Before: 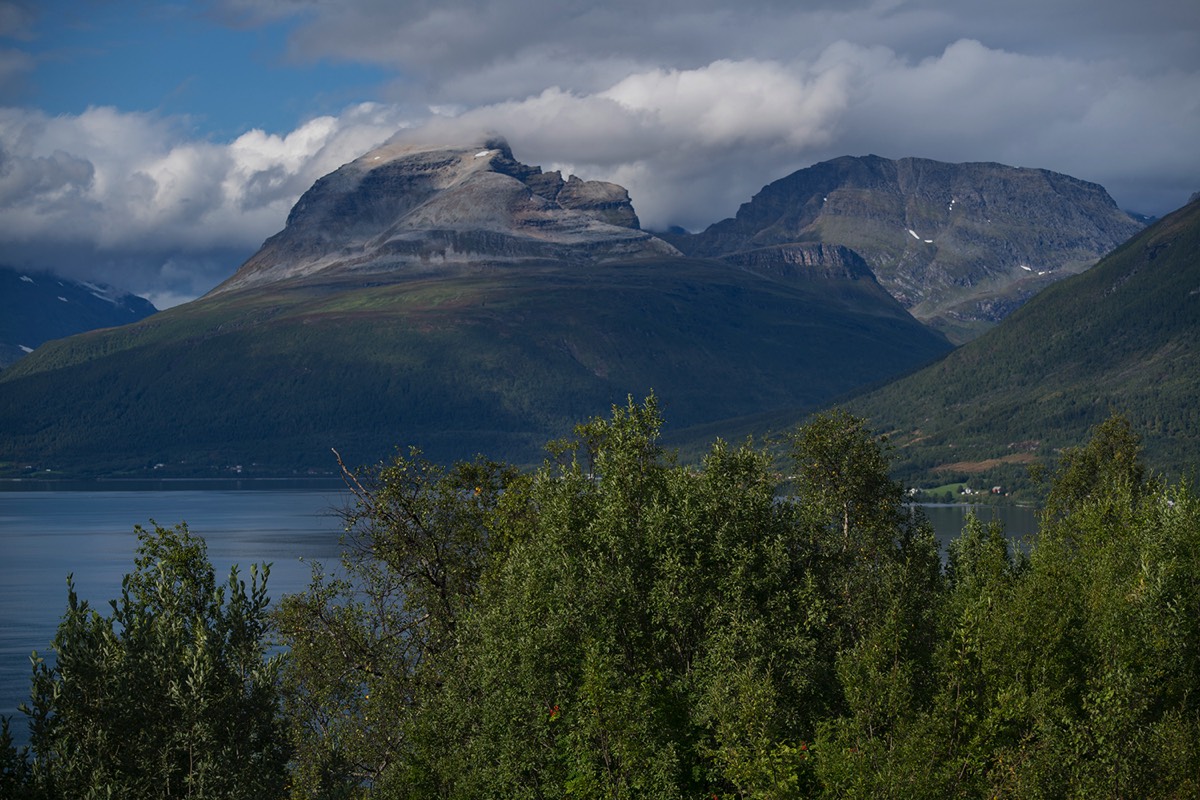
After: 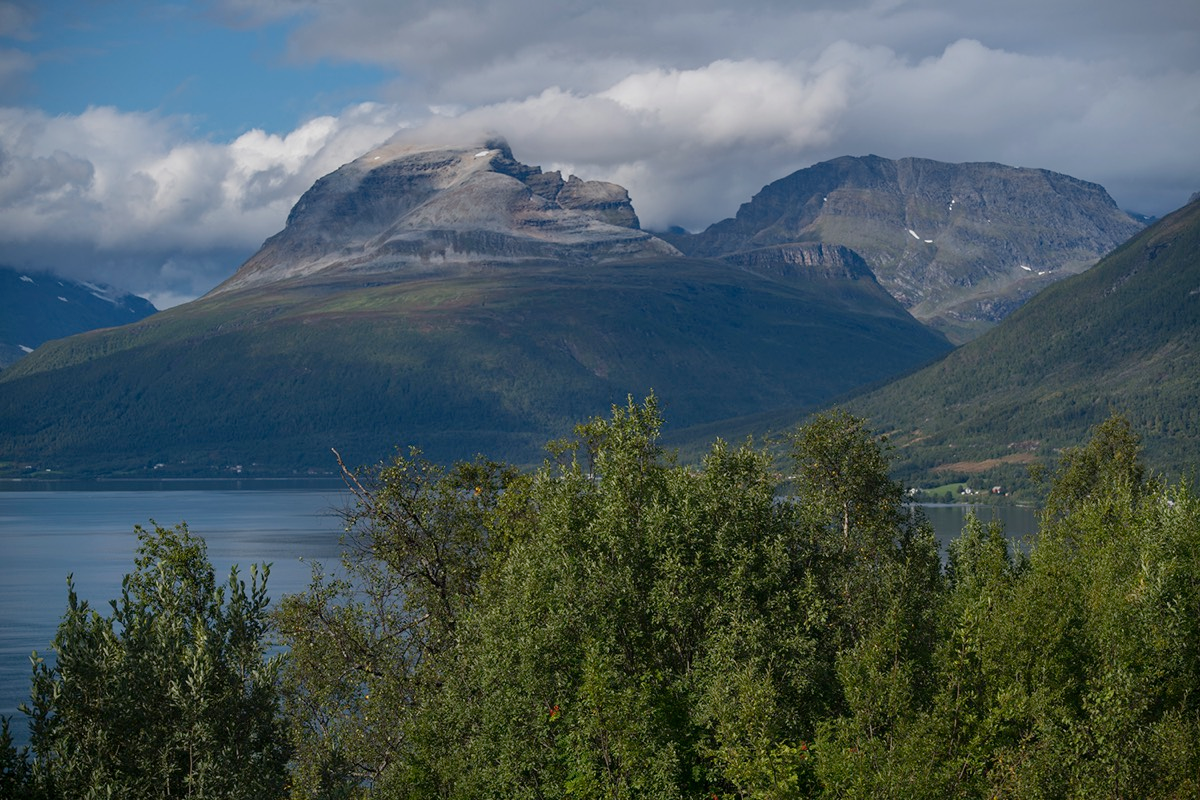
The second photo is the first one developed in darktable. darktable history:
local contrast: mode bilateral grid, contrast 100, coarseness 100, detail 95%, midtone range 0.2
